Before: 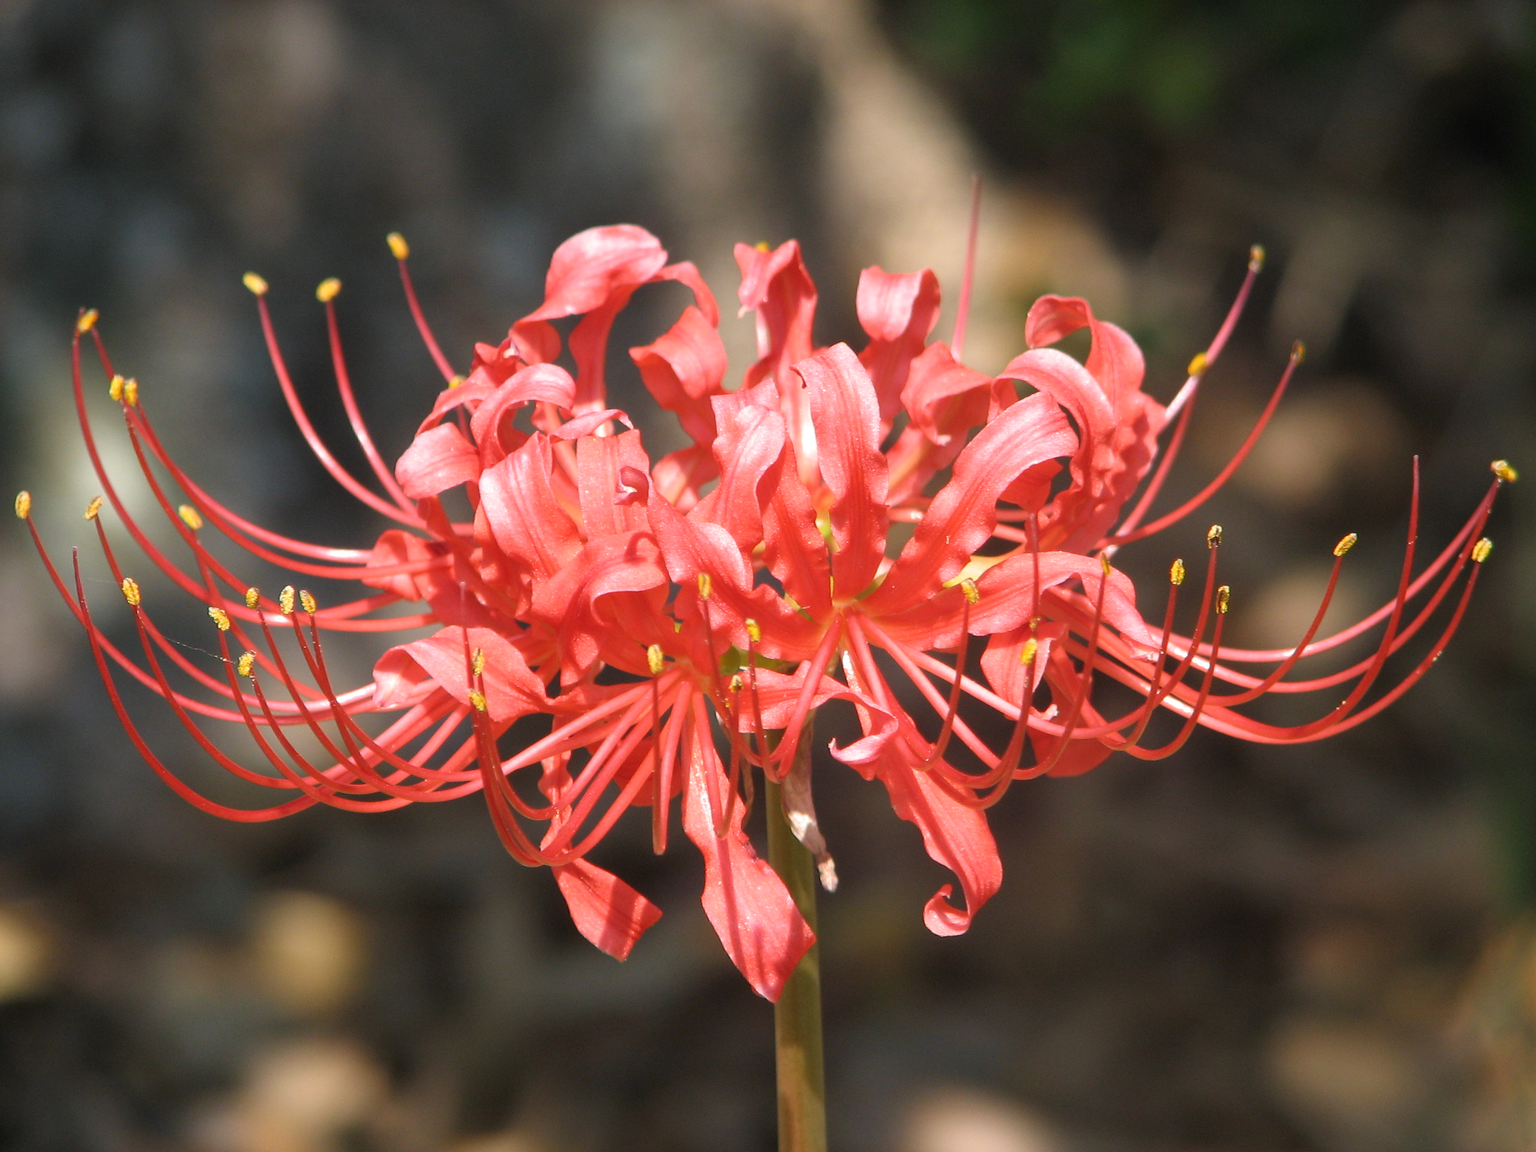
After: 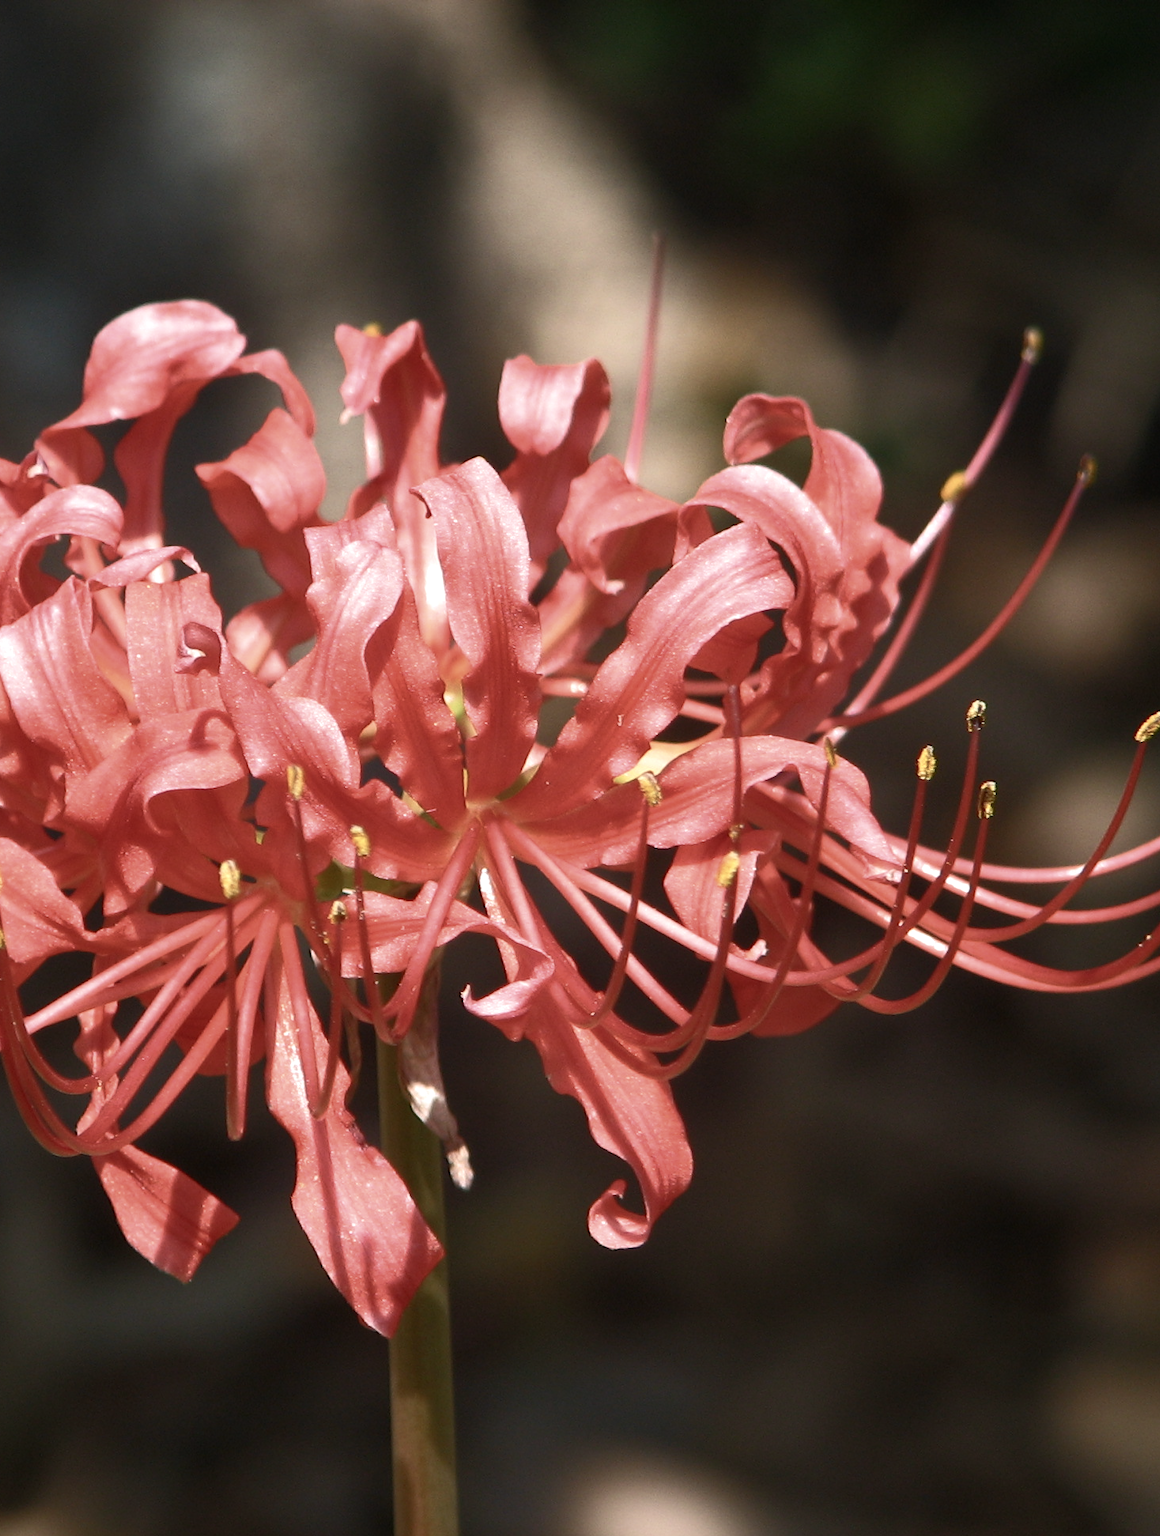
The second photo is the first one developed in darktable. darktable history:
color balance rgb: perceptual saturation grading › highlights -31.88%, perceptual saturation grading › mid-tones 5.8%, perceptual saturation grading › shadows 18.12%, perceptual brilliance grading › highlights 3.62%, perceptual brilliance grading › mid-tones -18.12%, perceptual brilliance grading › shadows -41.3%
crop: left 31.458%, top 0%, right 11.876%
